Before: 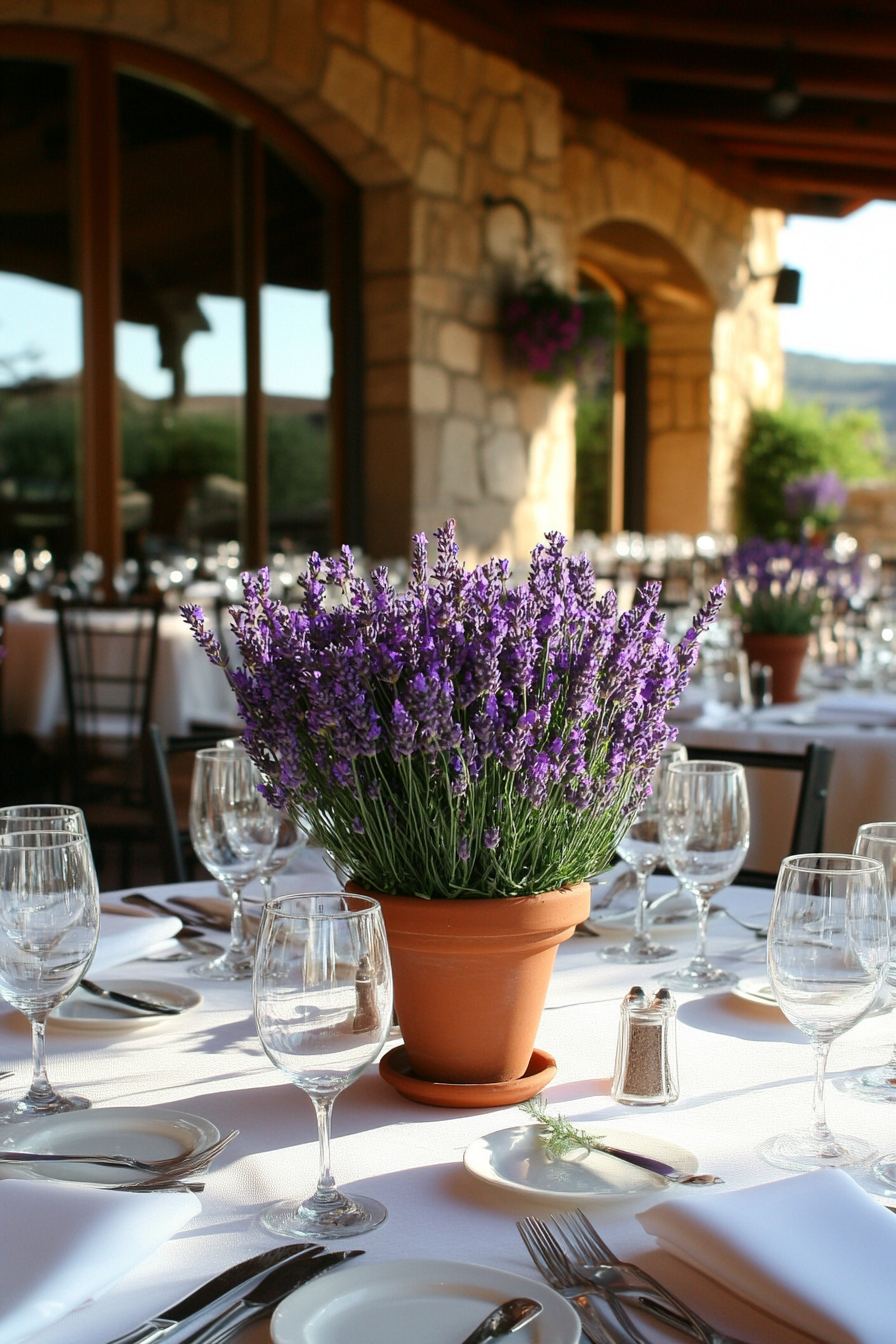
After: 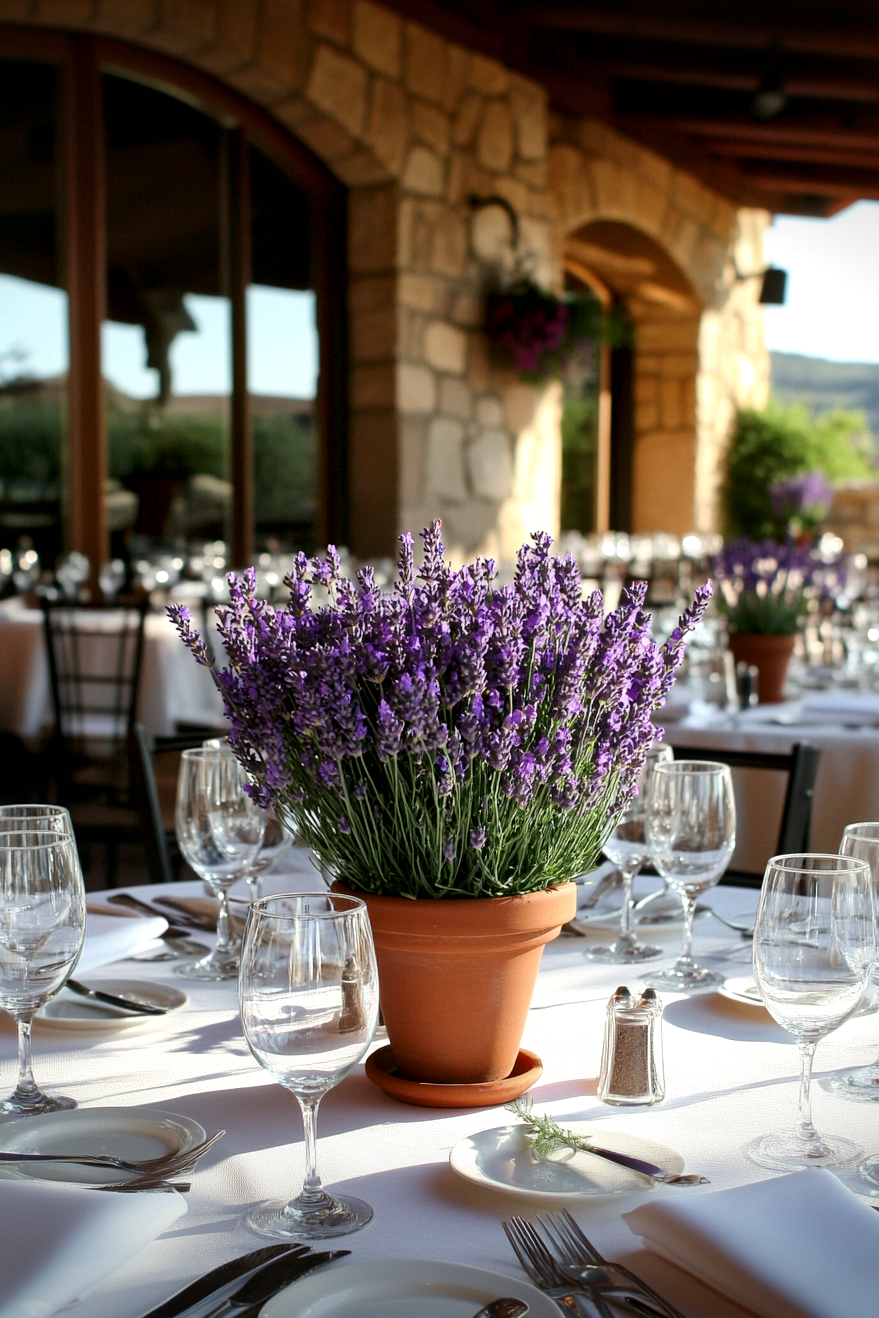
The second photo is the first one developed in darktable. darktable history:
vignetting: fall-off start 100.61%, saturation 0, width/height ratio 1.32
local contrast: mode bilateral grid, contrast 20, coarseness 50, detail 161%, midtone range 0.2
crop: left 1.629%, right 0.267%, bottom 1.909%
tone equalizer: edges refinement/feathering 500, mask exposure compensation -1.57 EV, preserve details no
